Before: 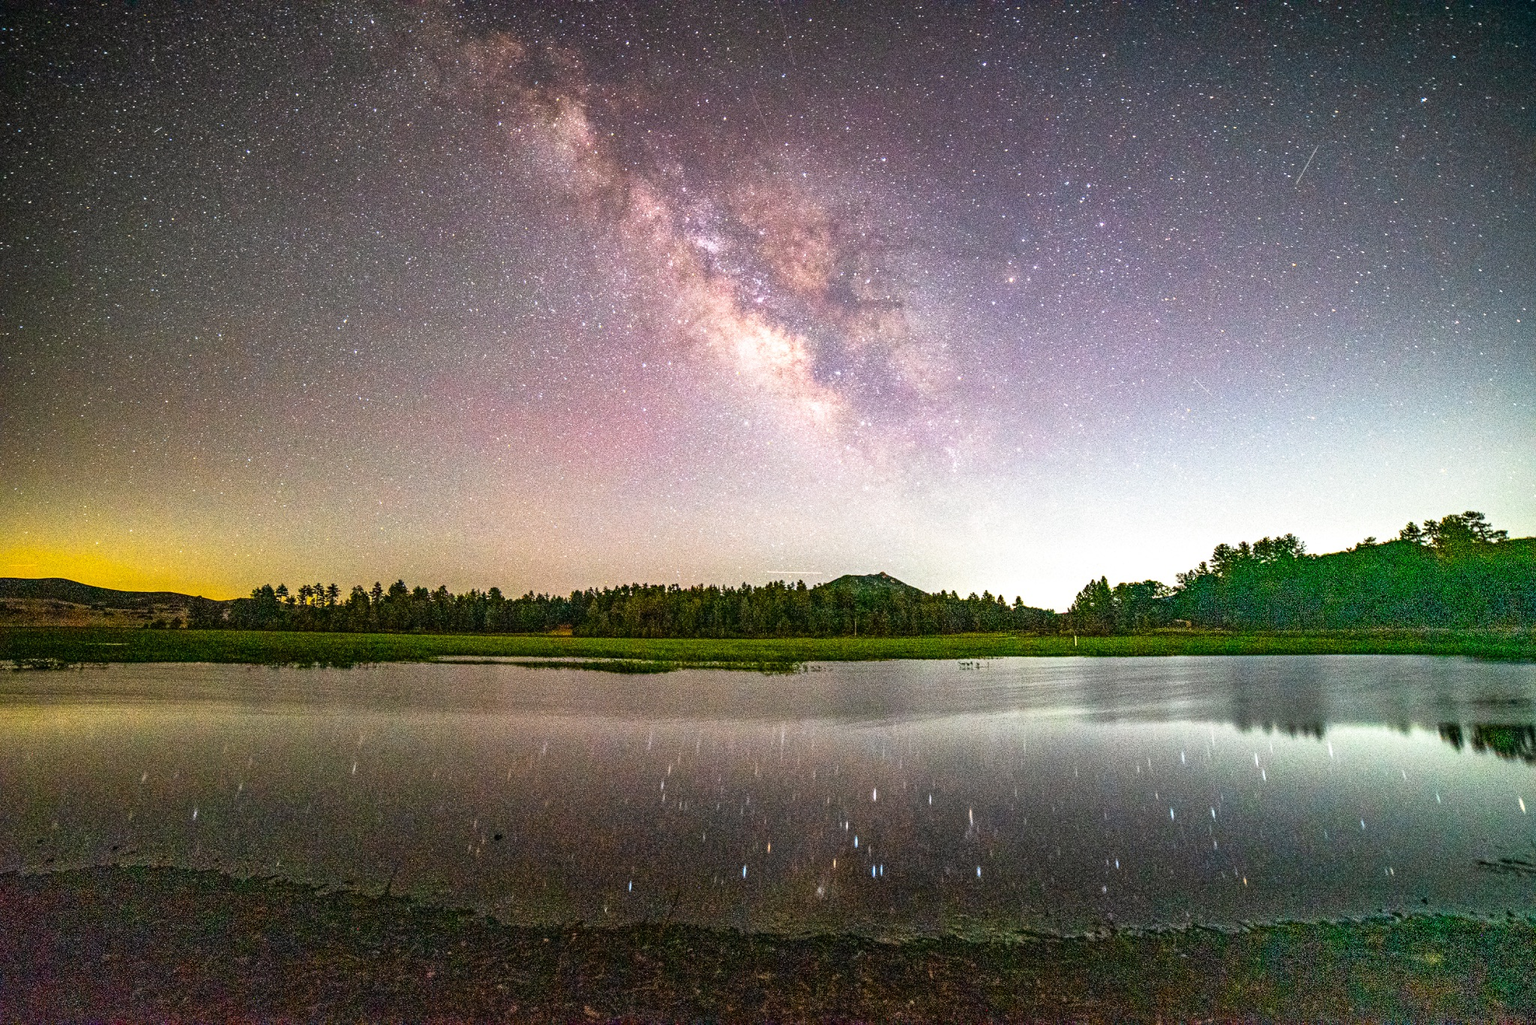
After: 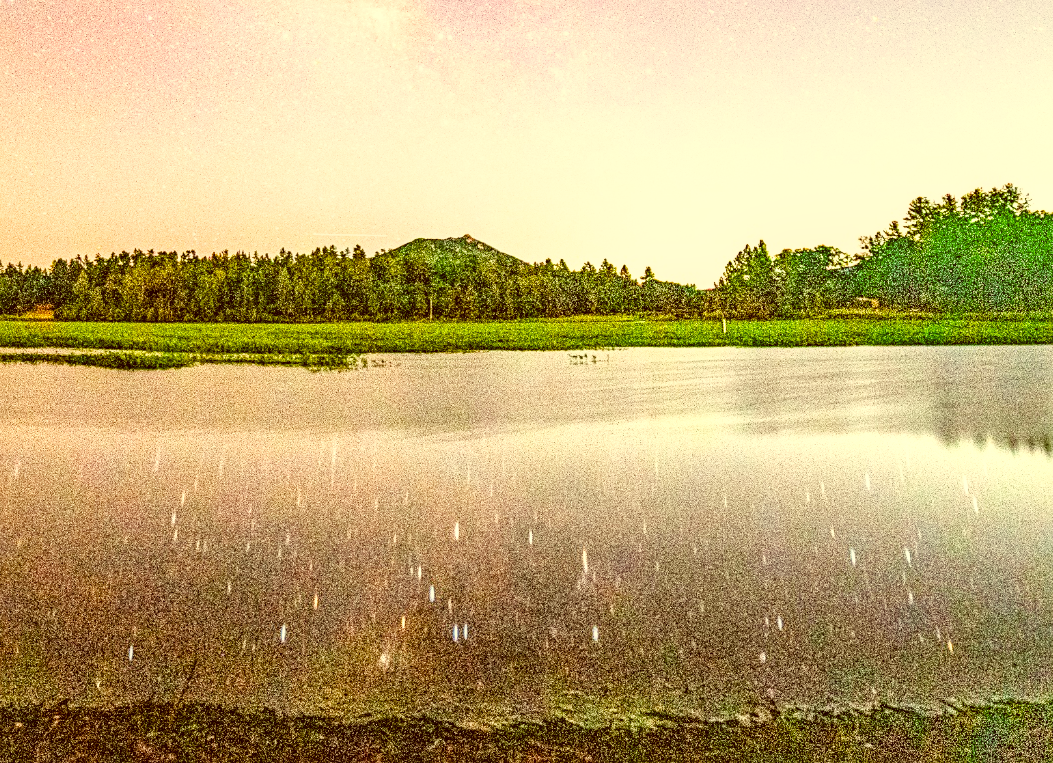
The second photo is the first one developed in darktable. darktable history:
filmic rgb: black relative exposure -7.65 EV, white relative exposure 4.56 EV, hardness 3.61
local contrast: on, module defaults
exposure: exposure 1.992 EV, compensate highlight preservation false
color zones: curves: ch0 [(0, 0.5) (0.143, 0.5) (0.286, 0.5) (0.429, 0.495) (0.571, 0.437) (0.714, 0.44) (0.857, 0.496) (1, 0.5)]
crop: left 34.654%, top 38.692%, right 13.869%, bottom 5.416%
sharpen: amount 0.214
color correction: highlights a* 1.2, highlights b* 23.72, shadows a* 15.14, shadows b* 24.61
